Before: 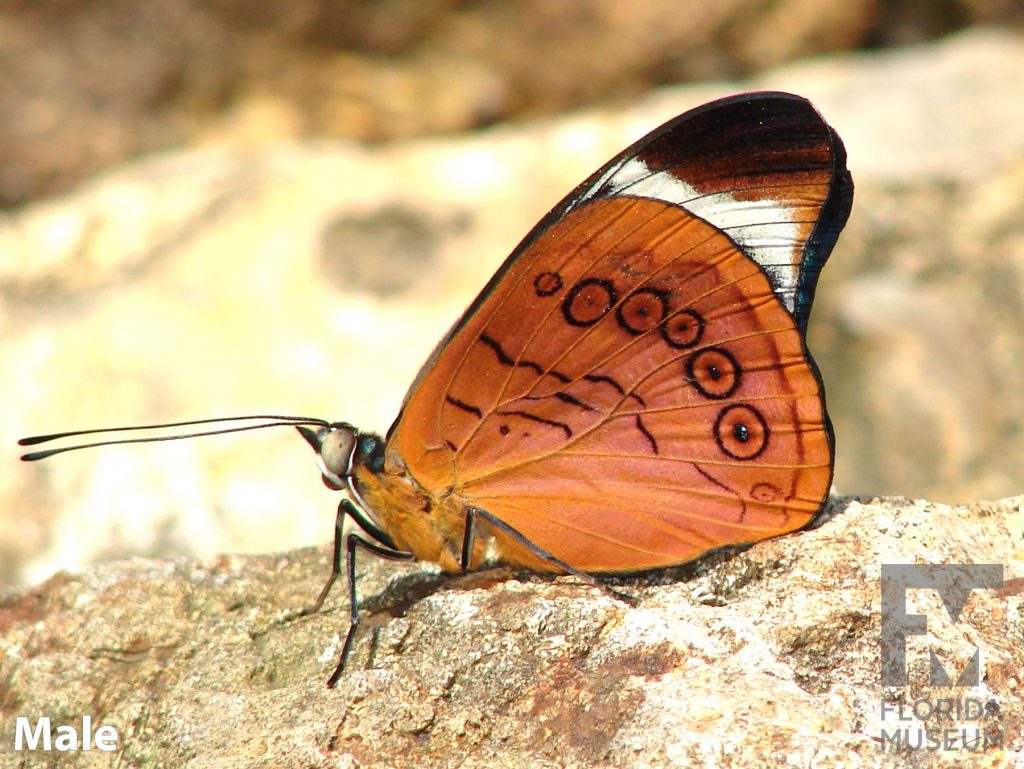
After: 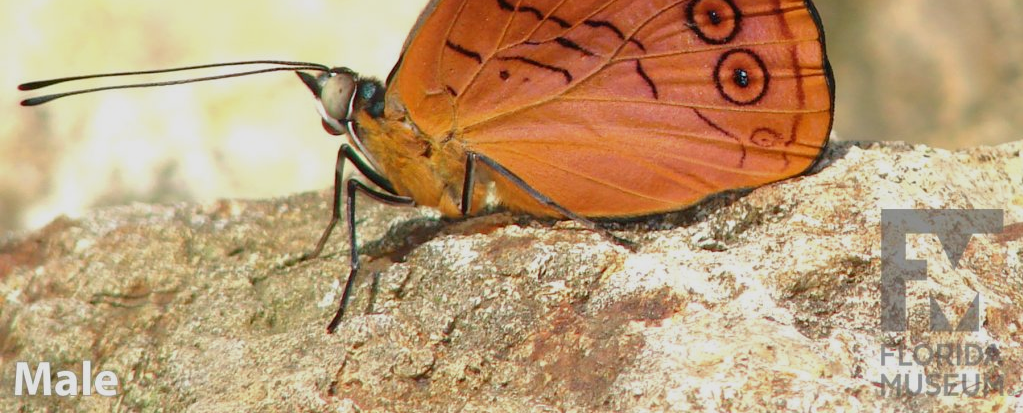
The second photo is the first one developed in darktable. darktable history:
tone equalizer: -8 EV 0.25 EV, -7 EV 0.417 EV, -6 EV 0.417 EV, -5 EV 0.25 EV, -3 EV -0.25 EV, -2 EV -0.417 EV, -1 EV -0.417 EV, +0 EV -0.25 EV, edges refinement/feathering 500, mask exposure compensation -1.57 EV, preserve details guided filter
crop and rotate: top 46.237%
